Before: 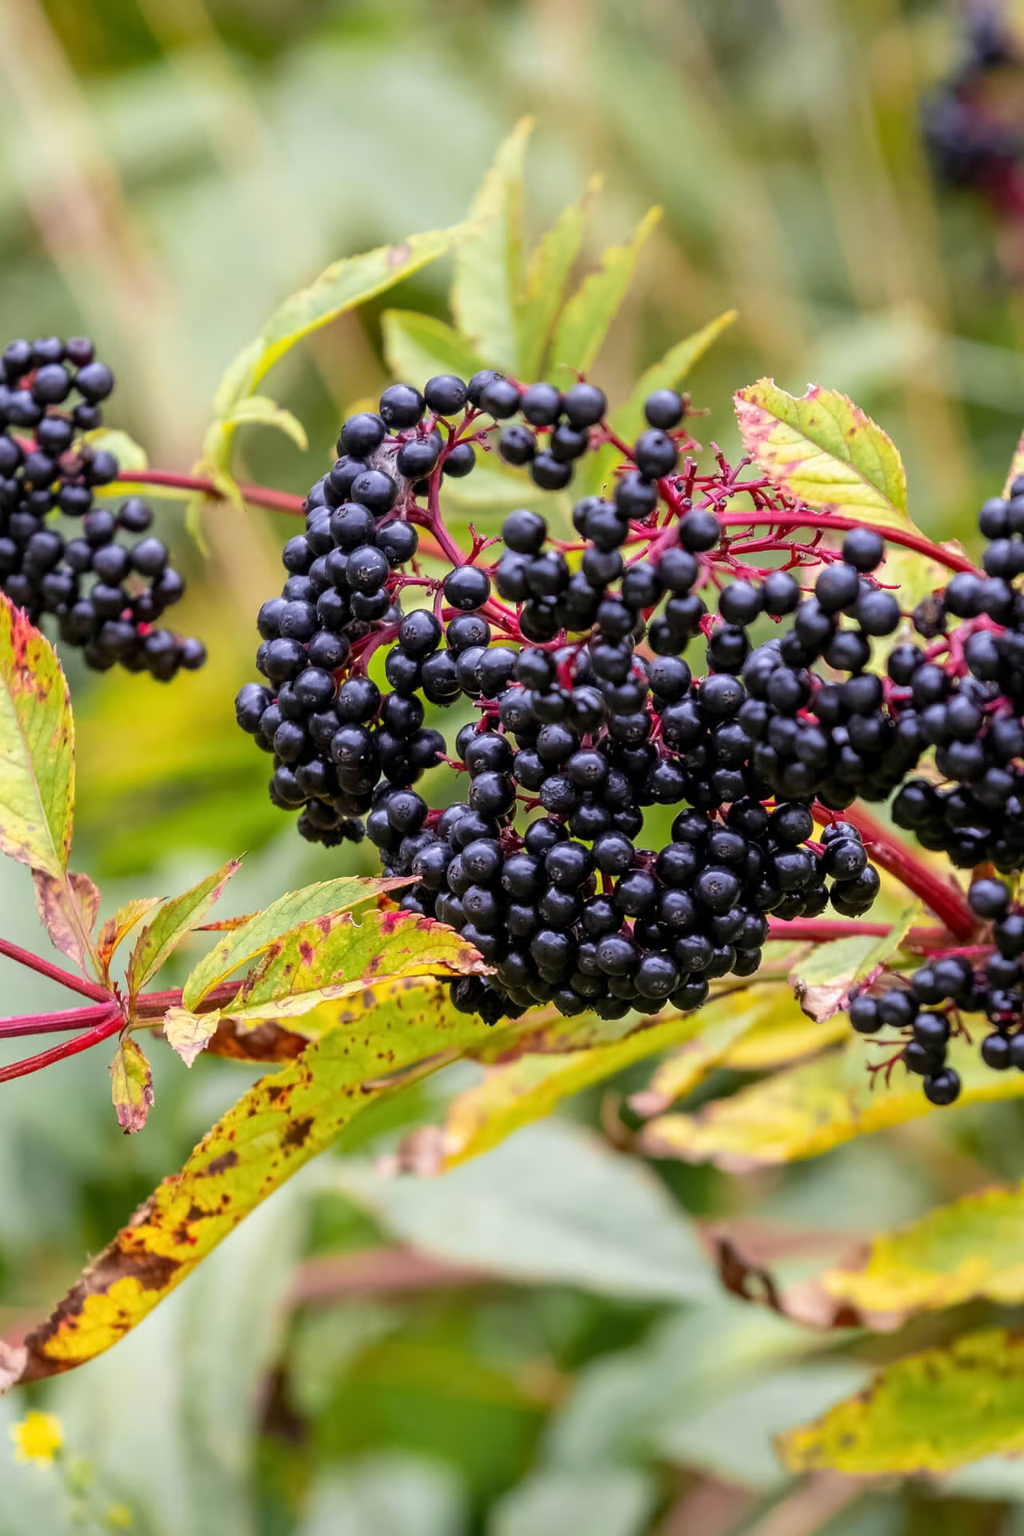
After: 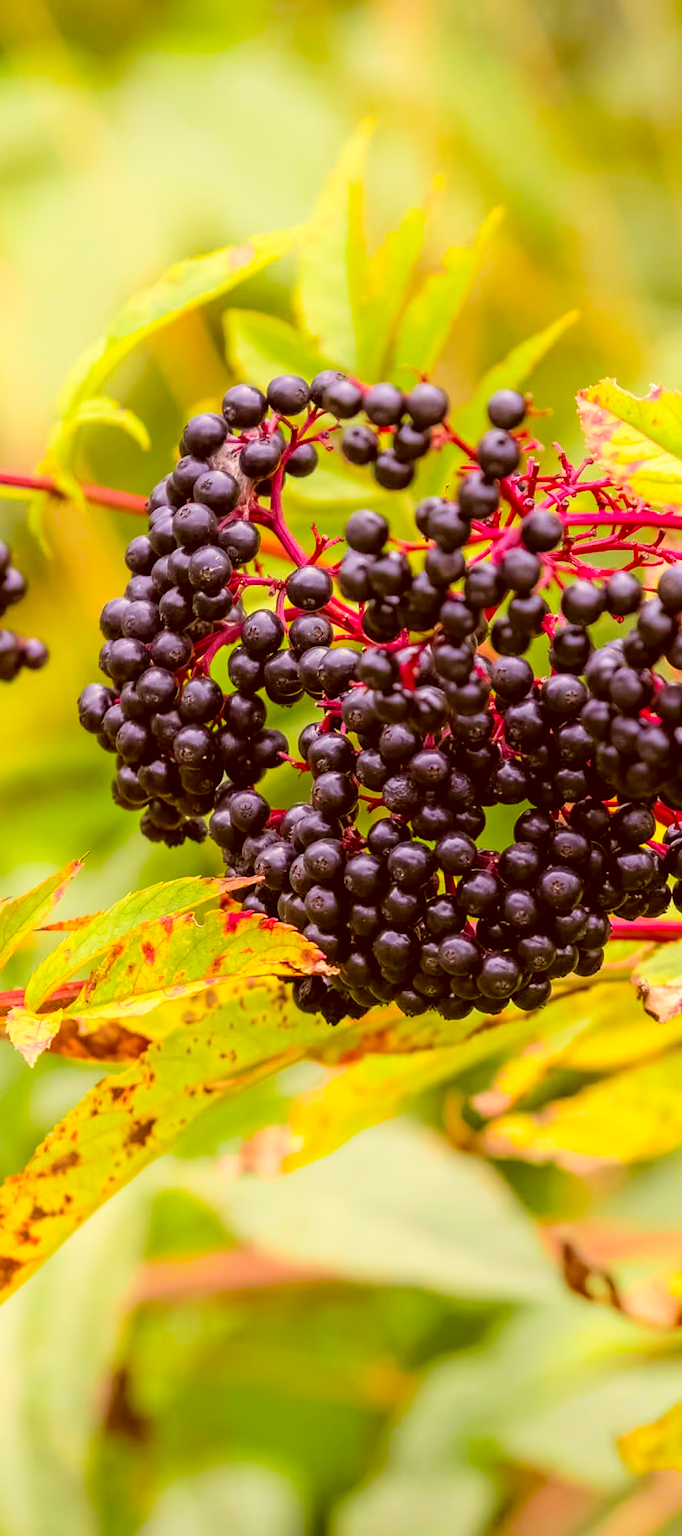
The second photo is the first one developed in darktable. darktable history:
contrast brightness saturation: brightness 0.13
color correction: highlights a* 1.12, highlights b* 24.26, shadows a* 15.58, shadows b* 24.26
shadows and highlights: shadows -40.15, highlights 62.88, soften with gaussian
color balance rgb: linear chroma grading › global chroma 15%, perceptual saturation grading › global saturation 30%
crop and rotate: left 15.446%, right 17.836%
